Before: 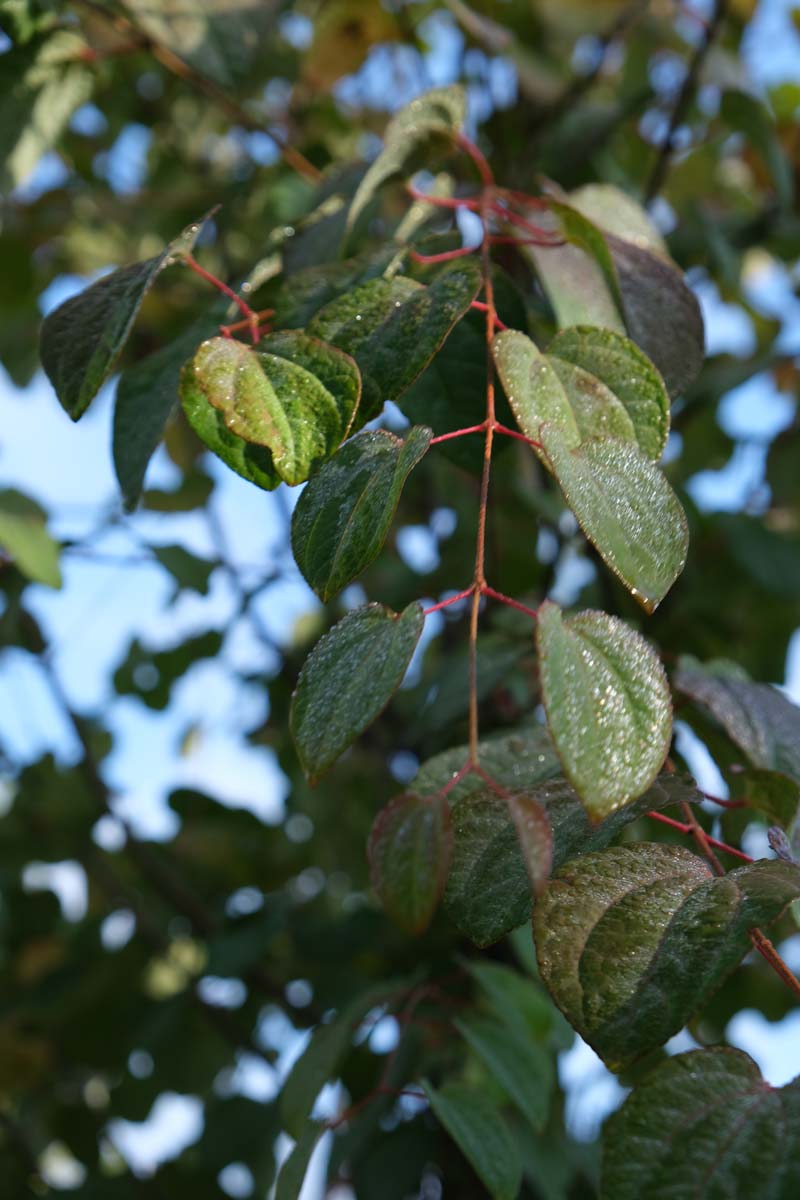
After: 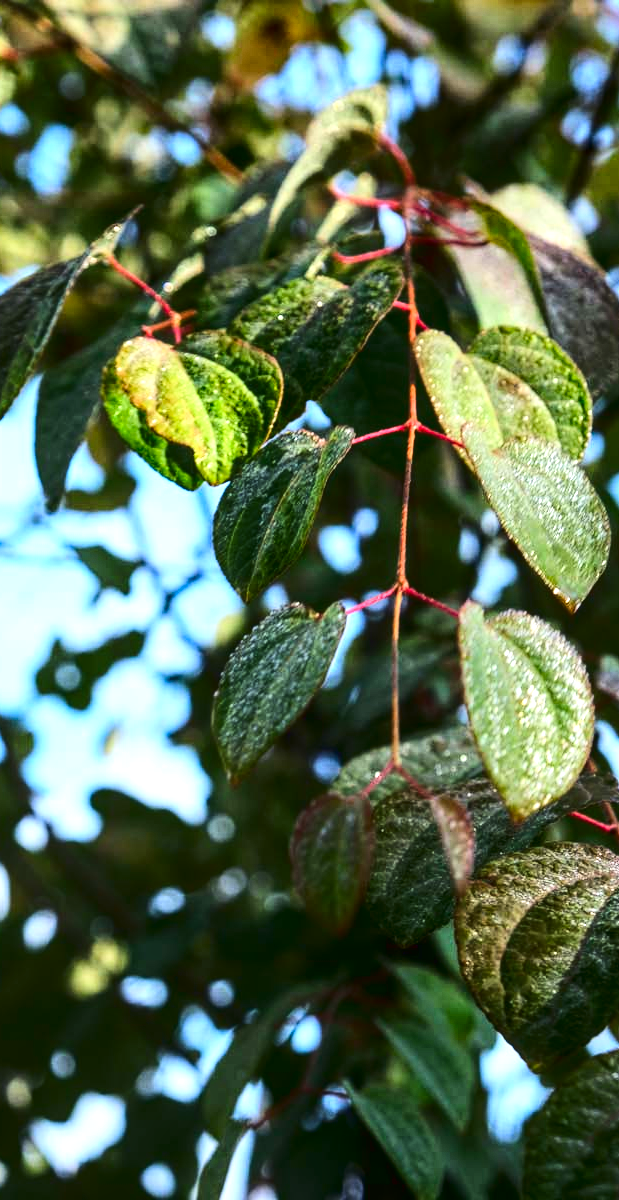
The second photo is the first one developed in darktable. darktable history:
crop: left 9.848%, right 12.678%
contrast brightness saturation: contrast 0.186, brightness -0.114, saturation 0.209
local contrast: highlights 62%, detail 143%, midtone range 0.431
exposure: black level correction 0, exposure 0.897 EV, compensate highlight preservation false
tone curve: curves: ch0 [(0, 0) (0.003, 0.031) (0.011, 0.033) (0.025, 0.036) (0.044, 0.045) (0.069, 0.06) (0.1, 0.079) (0.136, 0.109) (0.177, 0.15) (0.224, 0.192) (0.277, 0.262) (0.335, 0.347) (0.399, 0.433) (0.468, 0.528) (0.543, 0.624) (0.623, 0.705) (0.709, 0.788) (0.801, 0.865) (0.898, 0.933) (1, 1)], color space Lab, linked channels, preserve colors none
